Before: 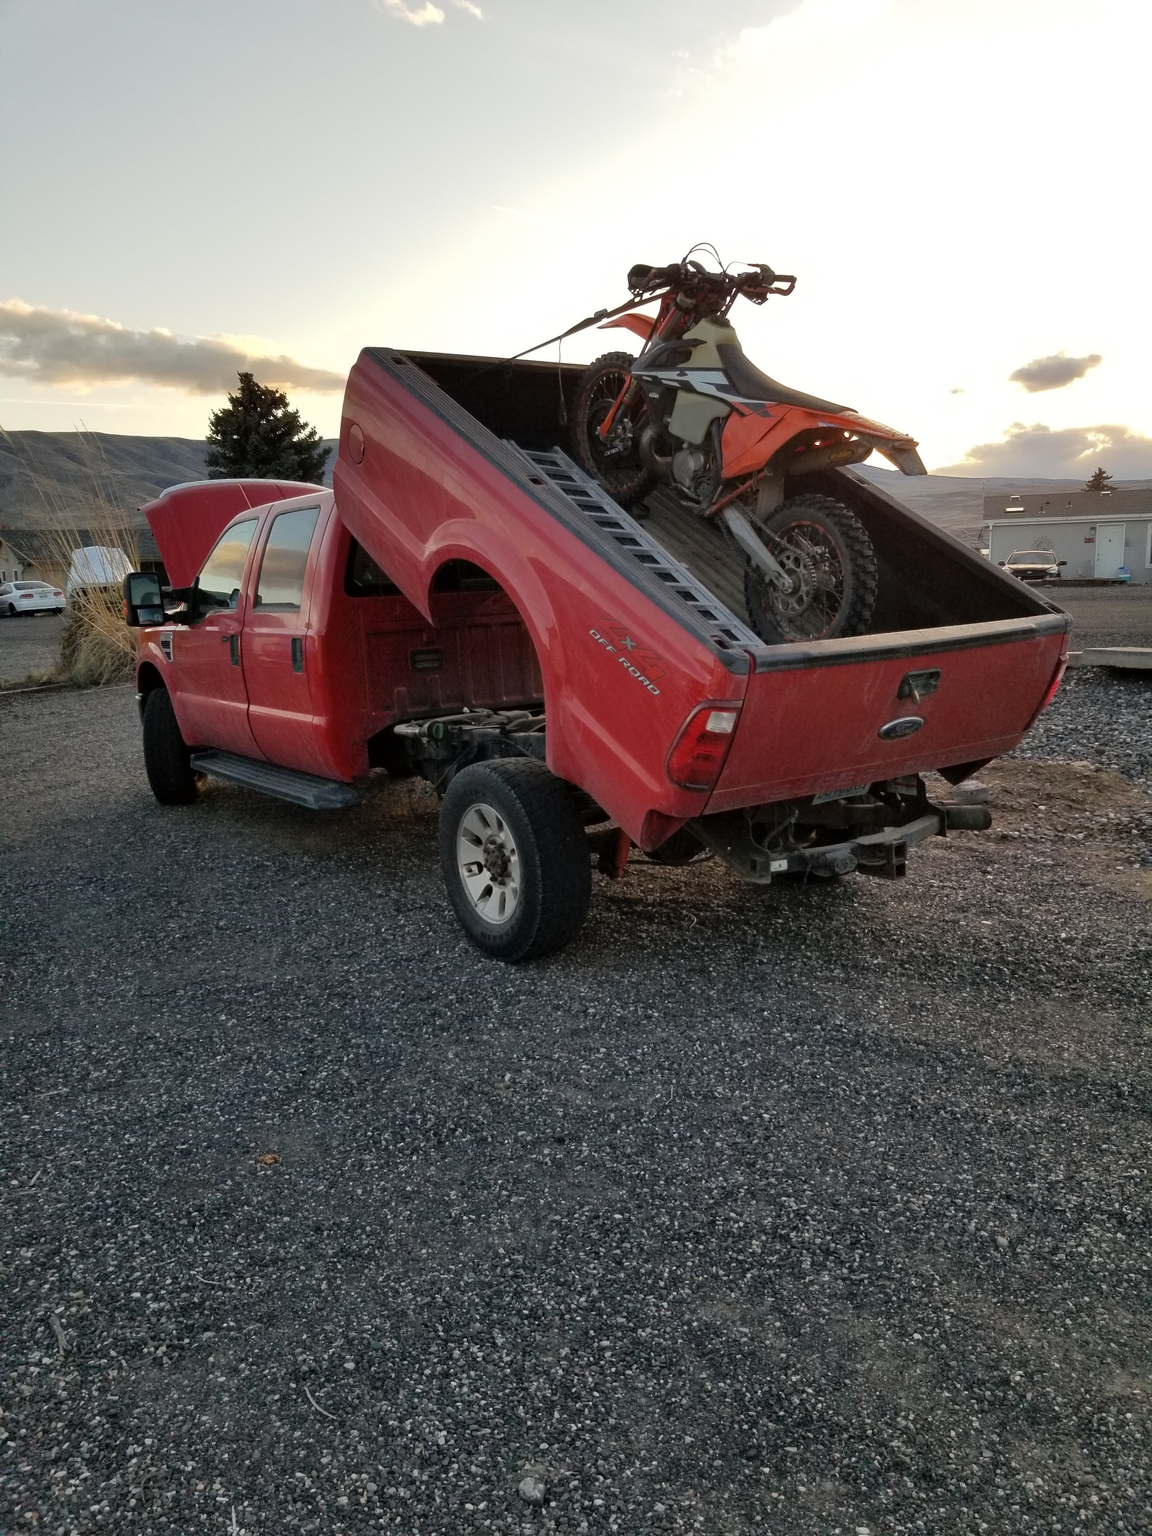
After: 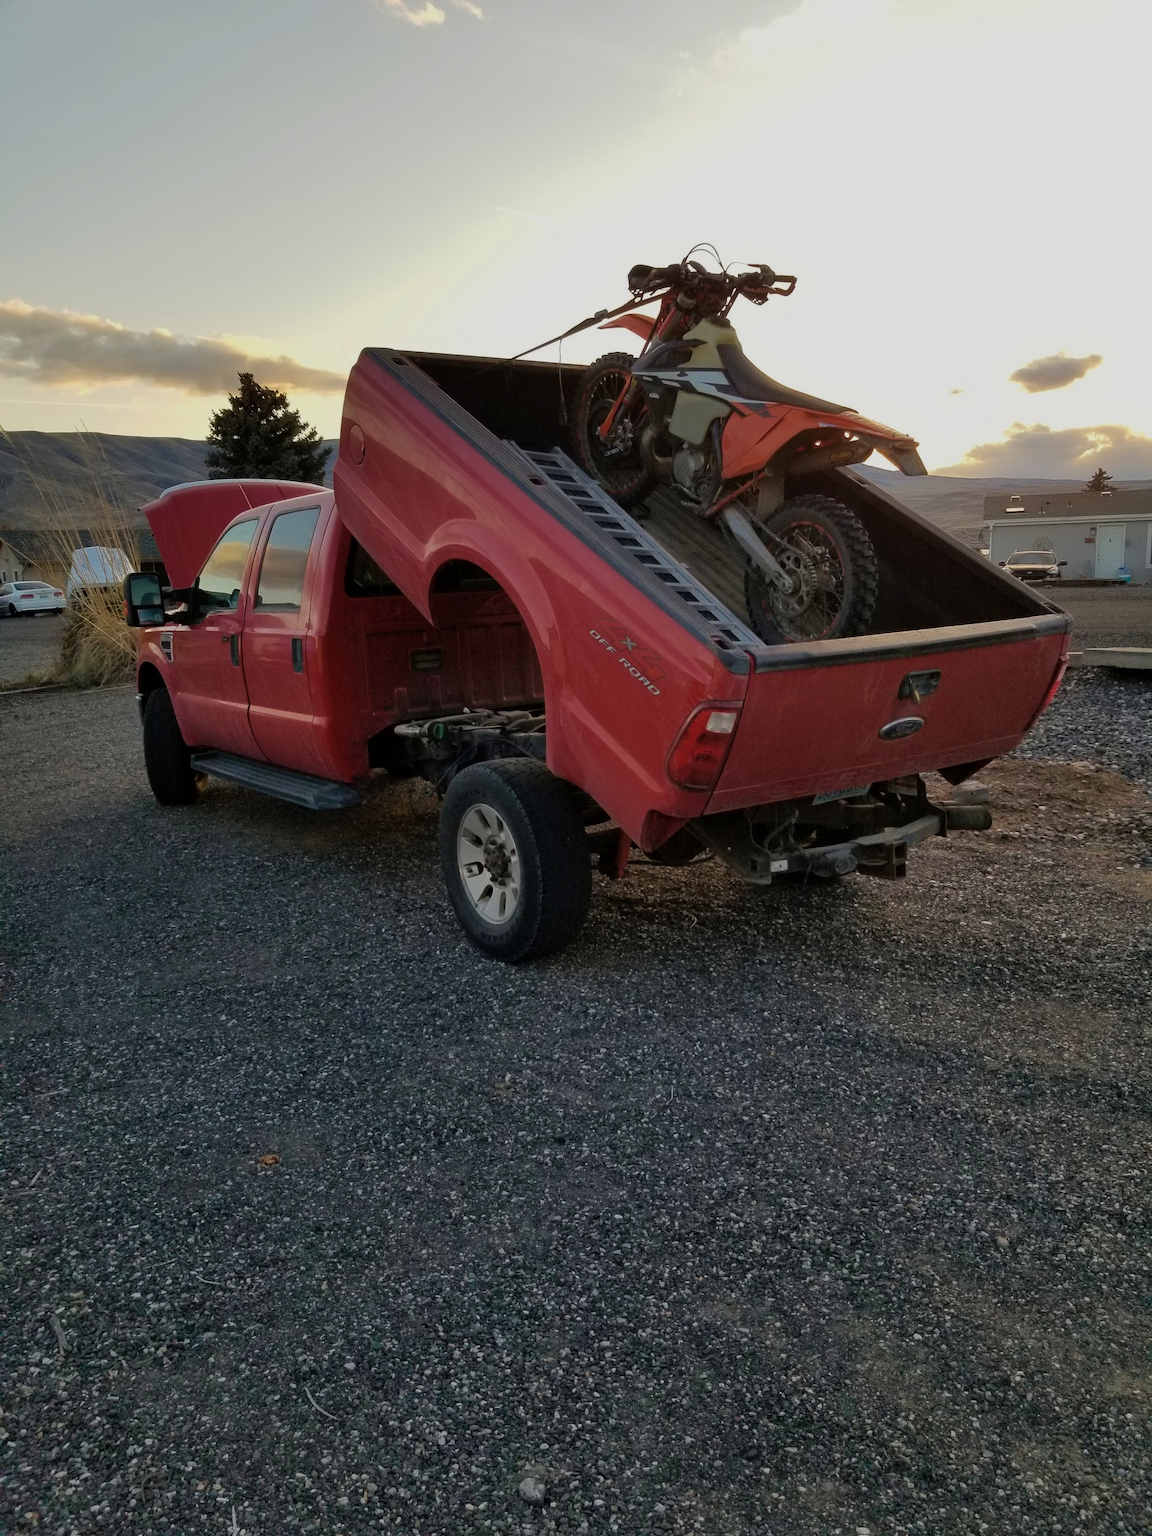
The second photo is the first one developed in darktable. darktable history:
velvia: strength 44.34%
contrast brightness saturation: saturation -0.054
exposure: exposure -0.486 EV, compensate exposure bias true, compensate highlight preservation false
